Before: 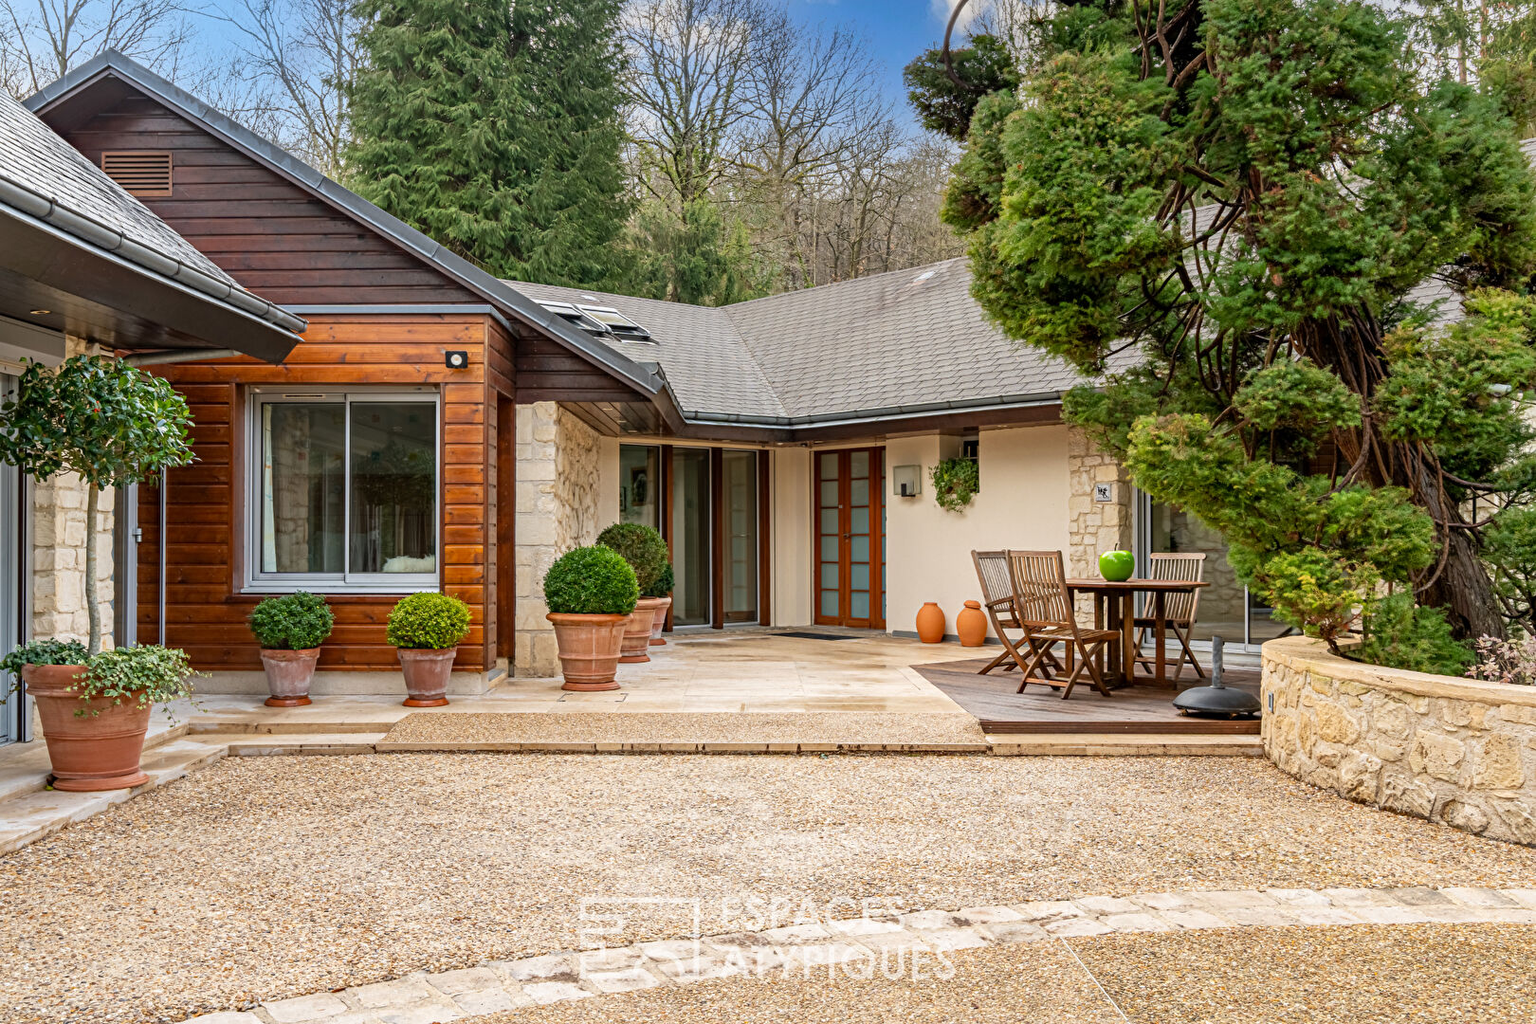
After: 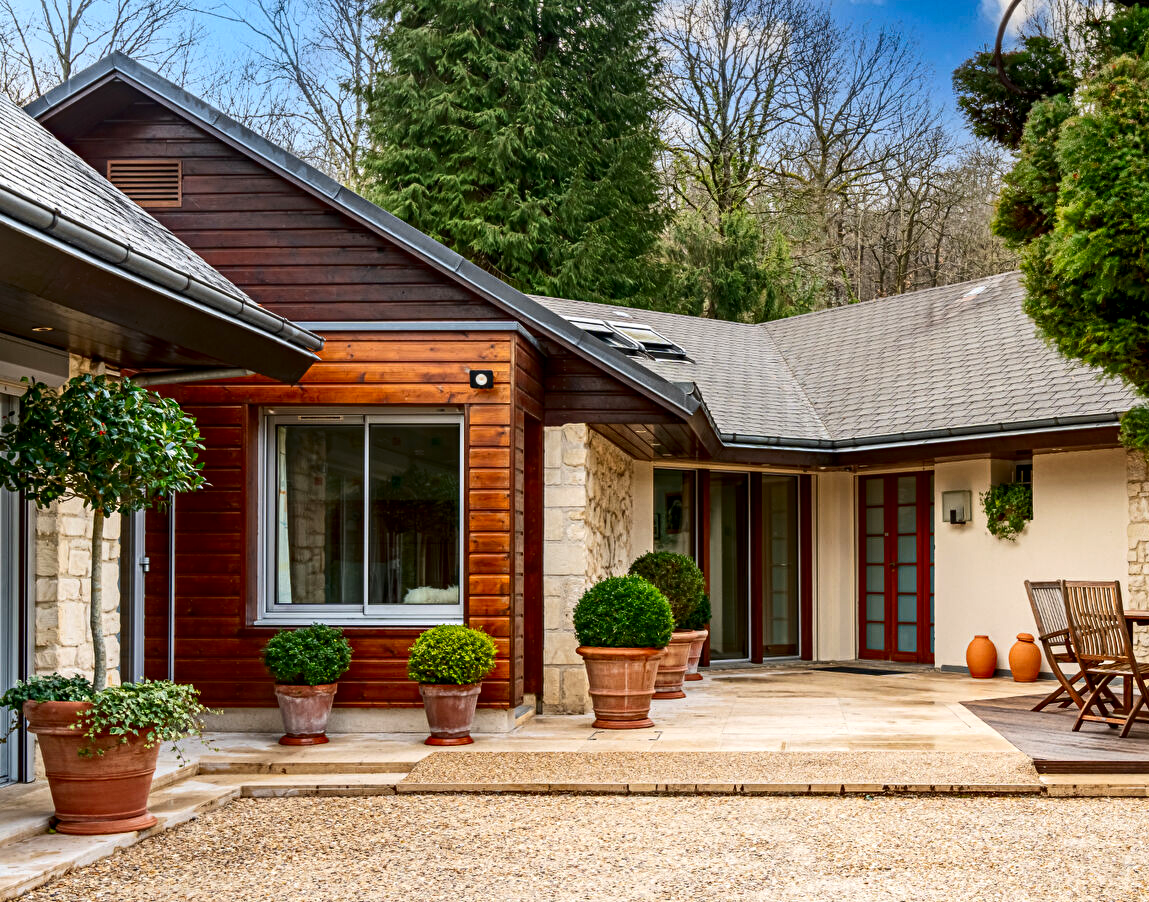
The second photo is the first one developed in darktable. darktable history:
contrast brightness saturation: contrast 0.207, brightness -0.105, saturation 0.206
crop: right 29.053%, bottom 16.427%
local contrast: highlights 105%, shadows 99%, detail 119%, midtone range 0.2
